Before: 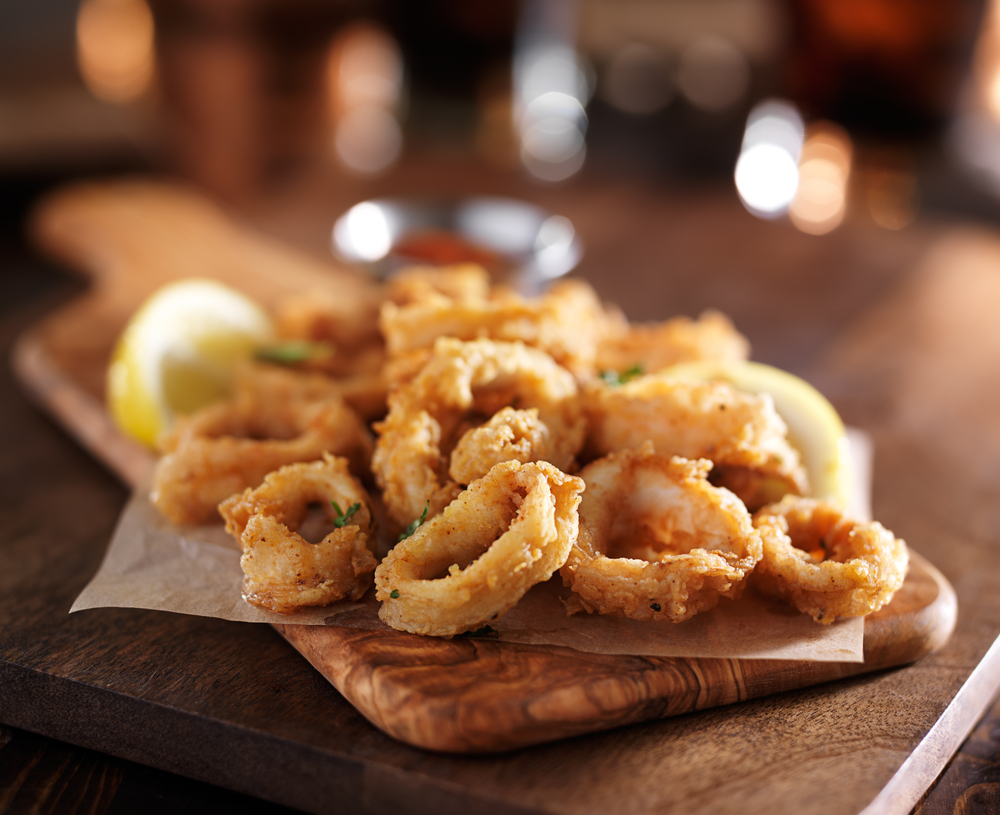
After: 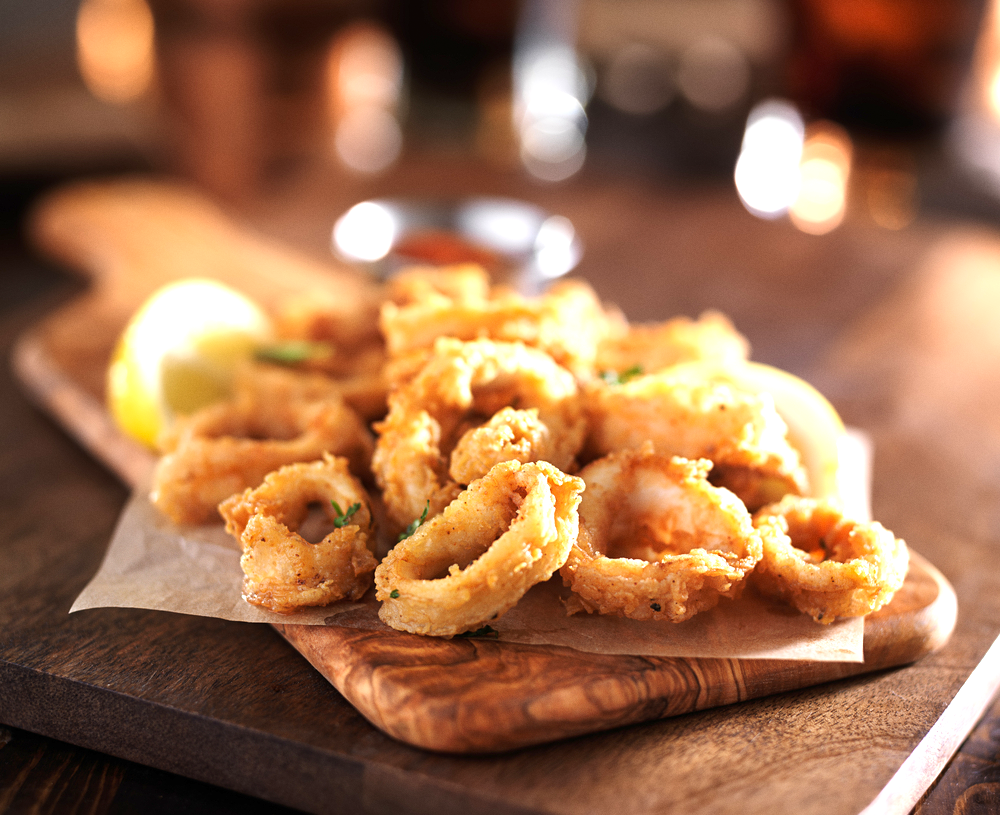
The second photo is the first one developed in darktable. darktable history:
grain: coarseness 0.09 ISO, strength 10%
exposure: exposure 0.781 EV, compensate highlight preservation false
